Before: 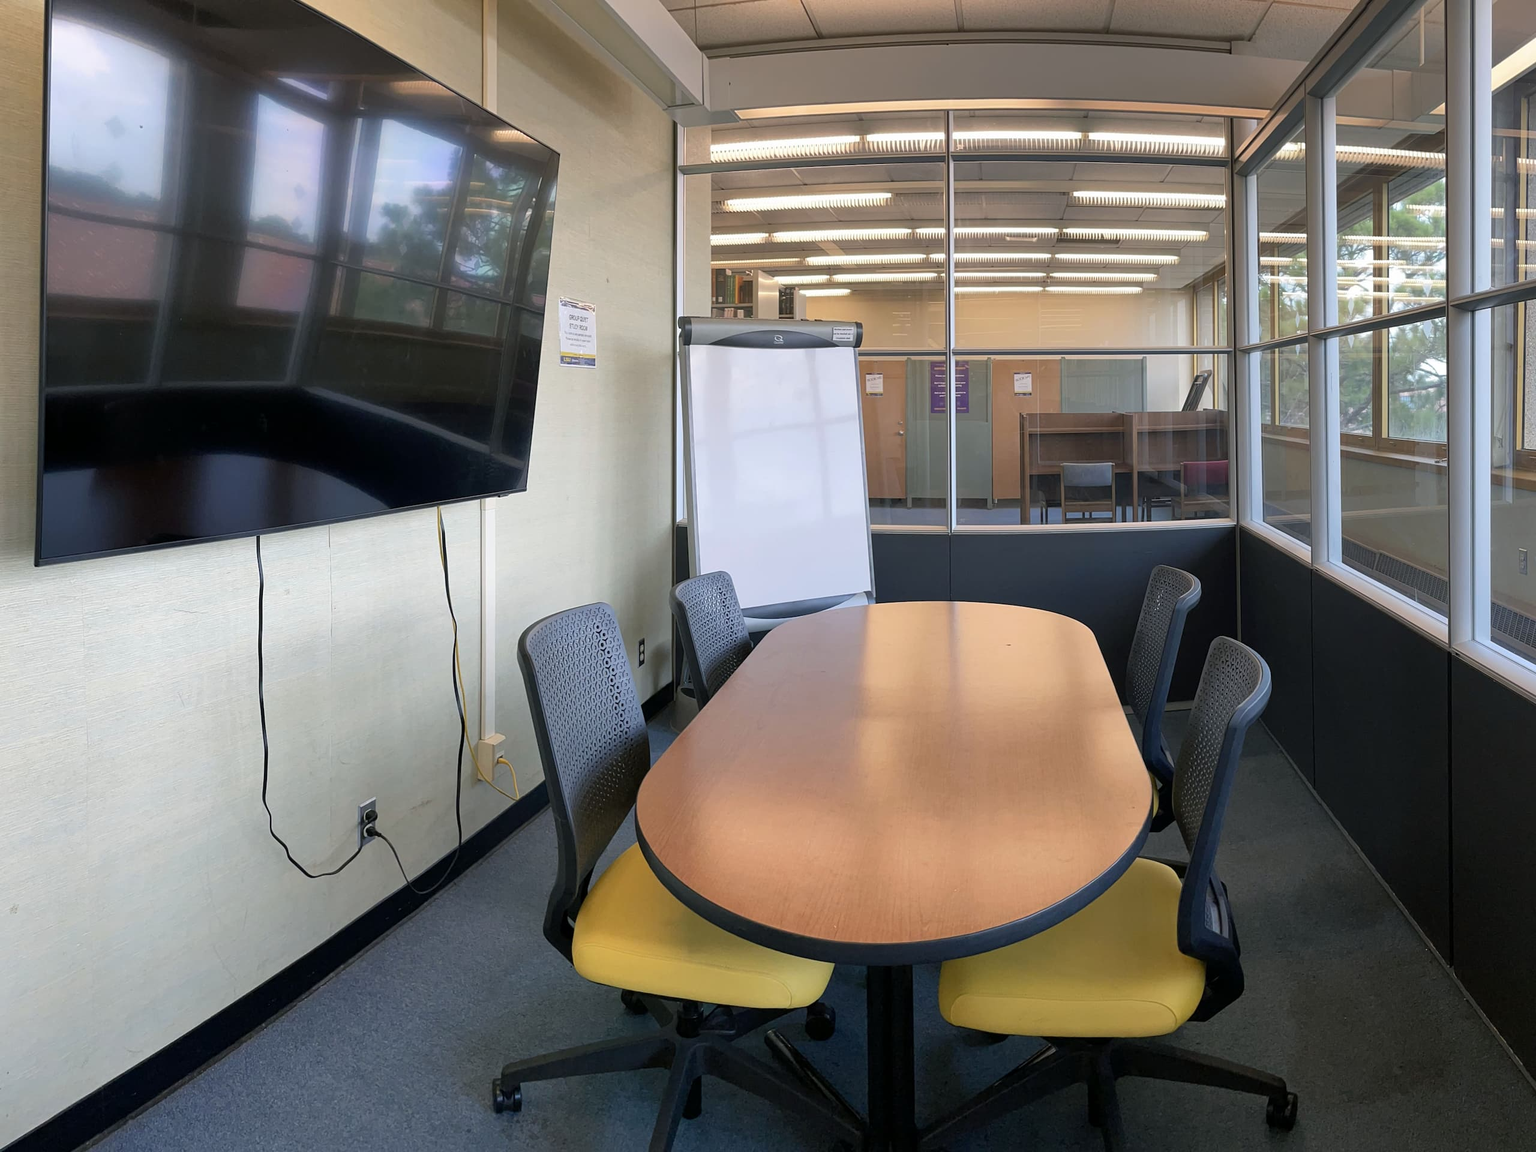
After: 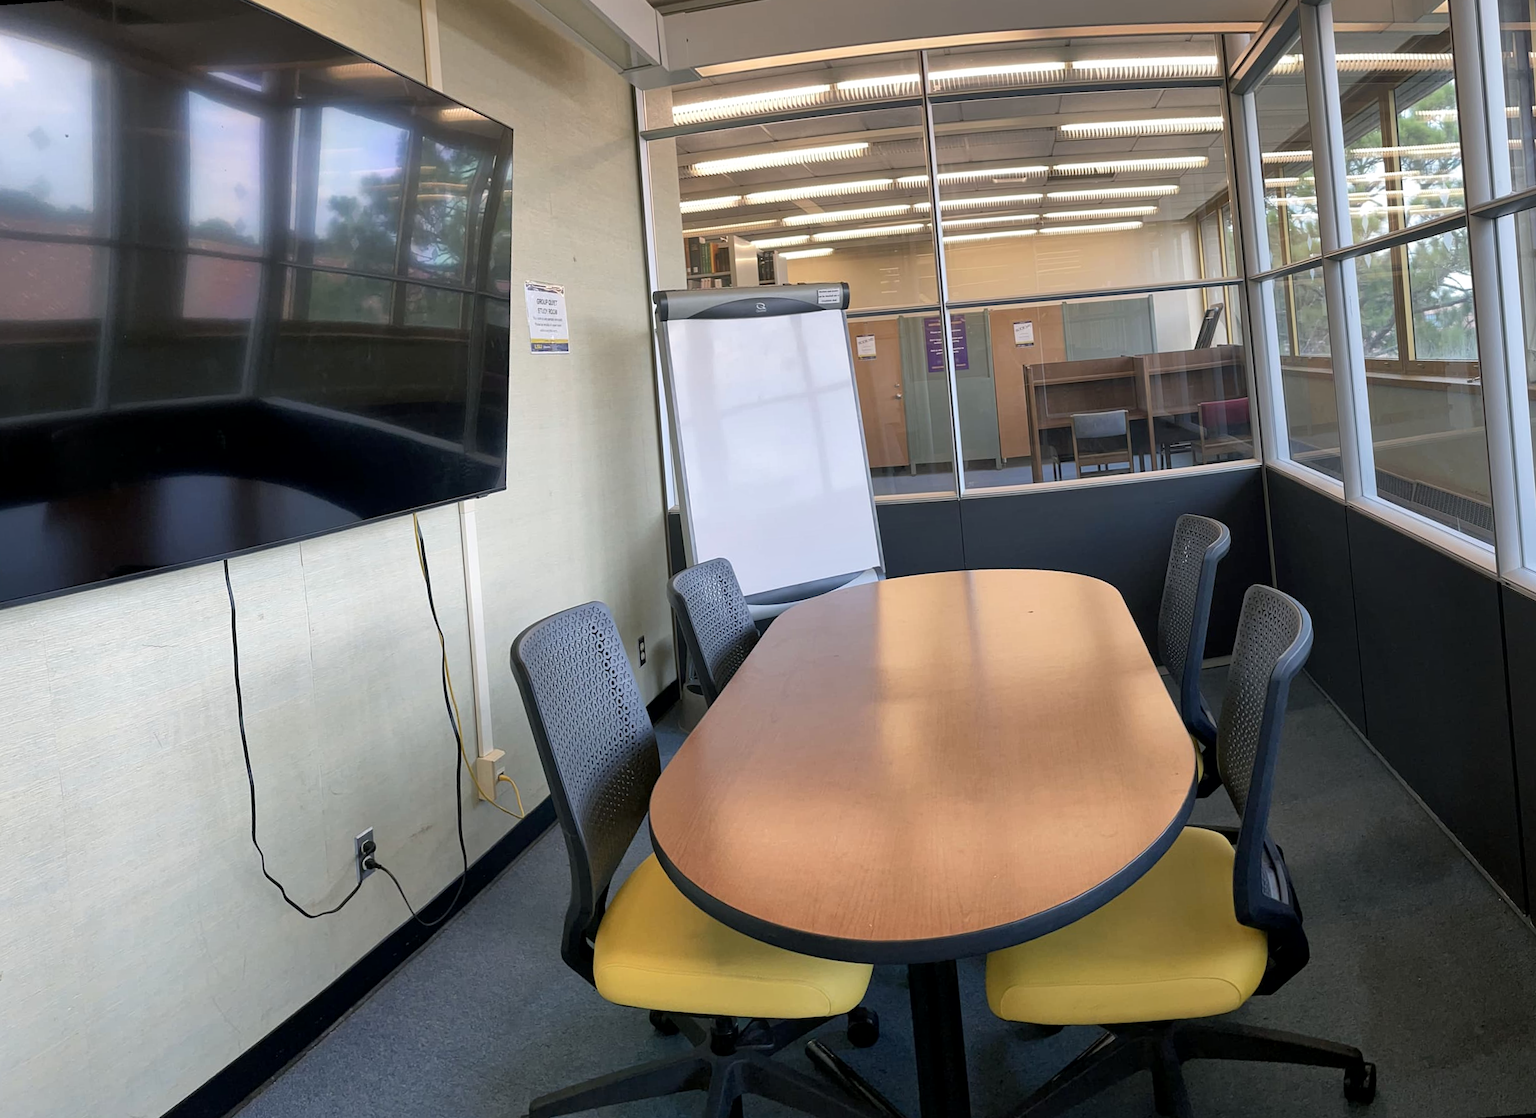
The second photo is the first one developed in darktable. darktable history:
local contrast: mode bilateral grid, contrast 20, coarseness 50, detail 120%, midtone range 0.2
rotate and perspective: rotation -4.57°, crop left 0.054, crop right 0.944, crop top 0.087, crop bottom 0.914
